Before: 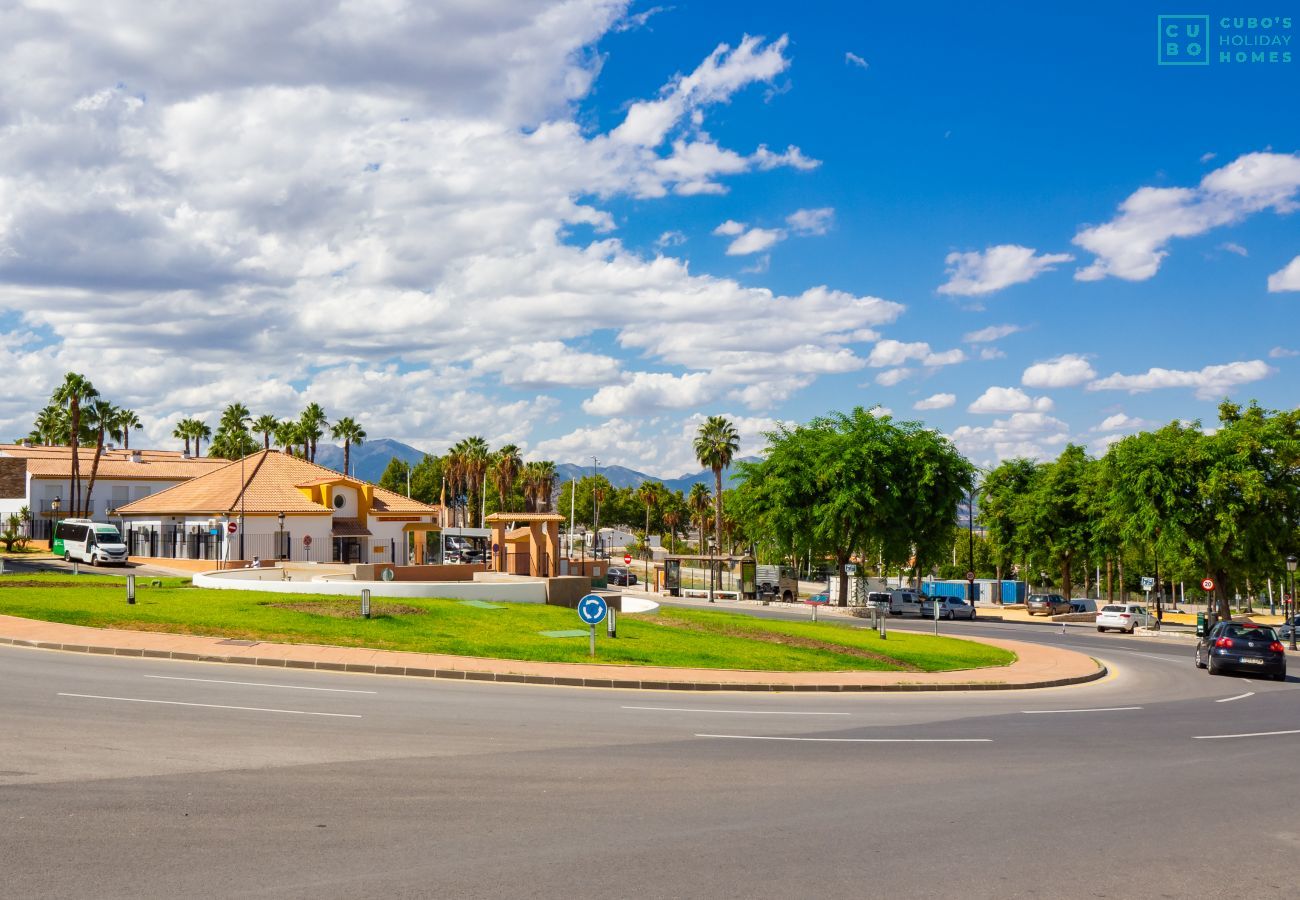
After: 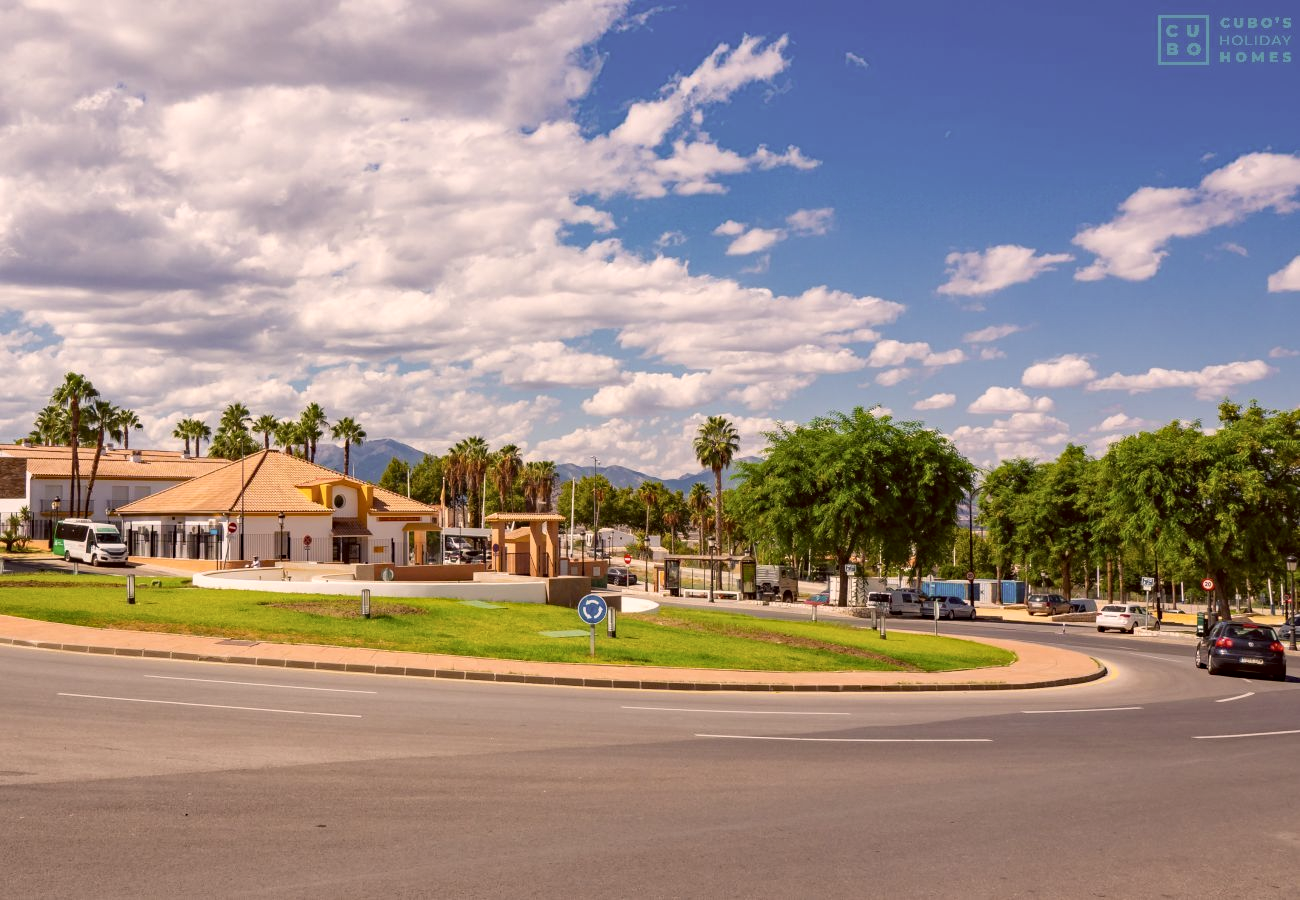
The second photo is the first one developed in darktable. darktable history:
haze removal: compatibility mode true, adaptive false
color correction: highlights a* 10.21, highlights b* 9.79, shadows a* 8.61, shadows b* 7.88, saturation 0.8
